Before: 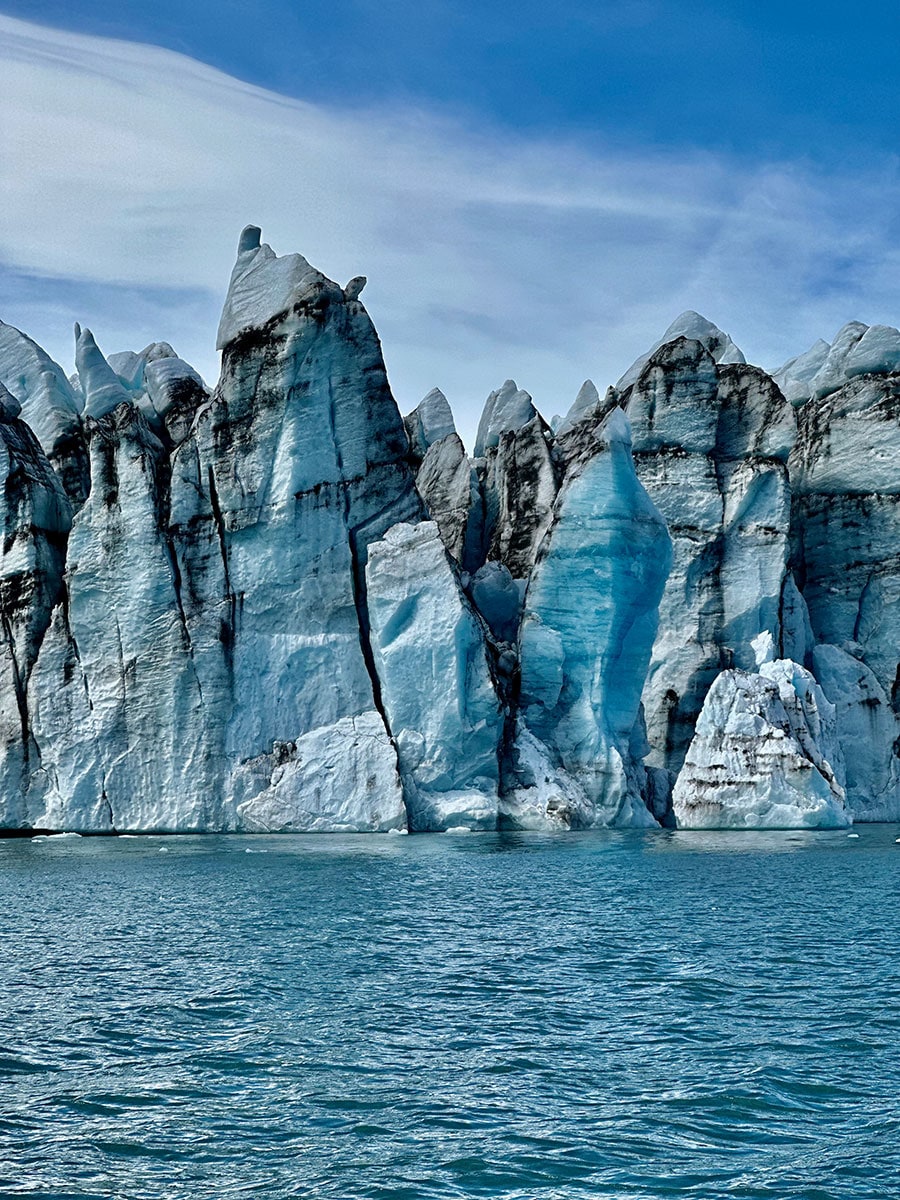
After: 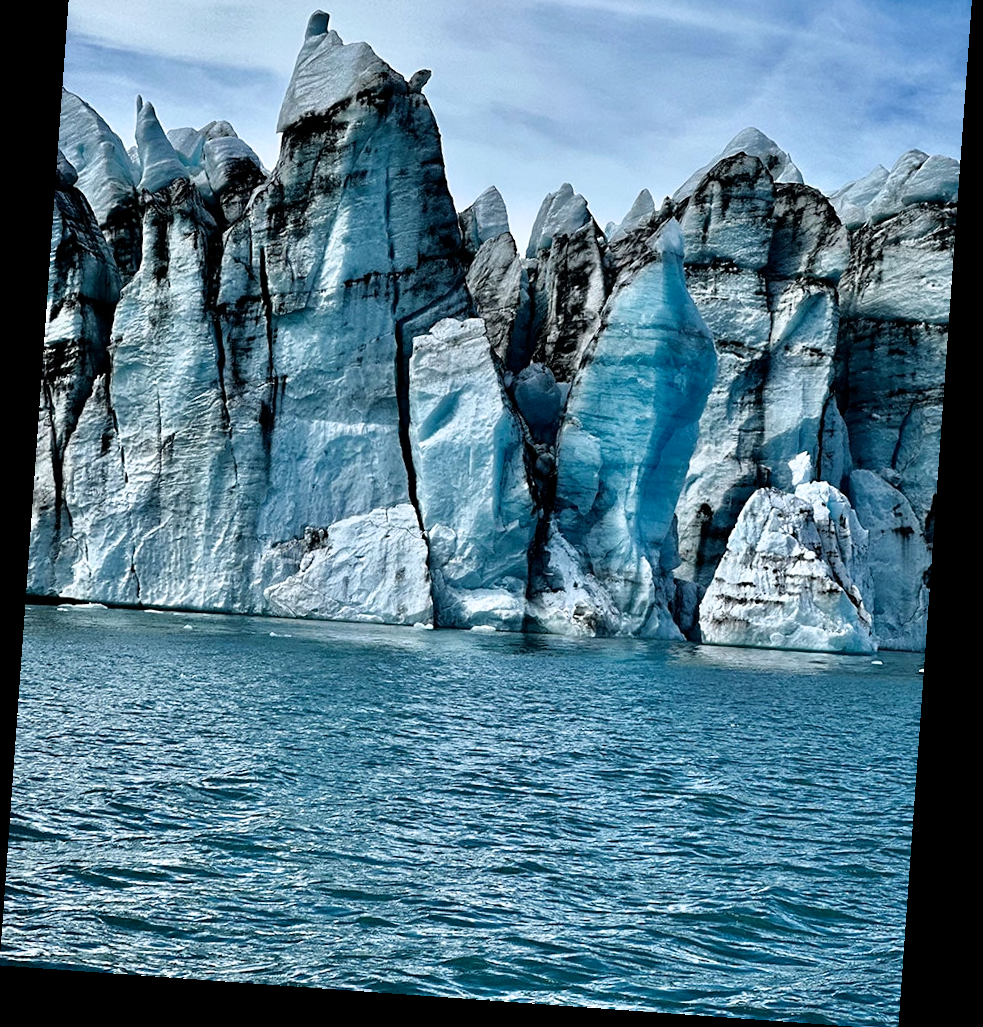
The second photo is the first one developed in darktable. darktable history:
crop and rotate: top 18.507%
rotate and perspective: rotation 4.1°, automatic cropping off
color balance rgb: global vibrance 10%
sharpen: radius 2.883, amount 0.868, threshold 47.523
filmic rgb: white relative exposure 2.34 EV, hardness 6.59
